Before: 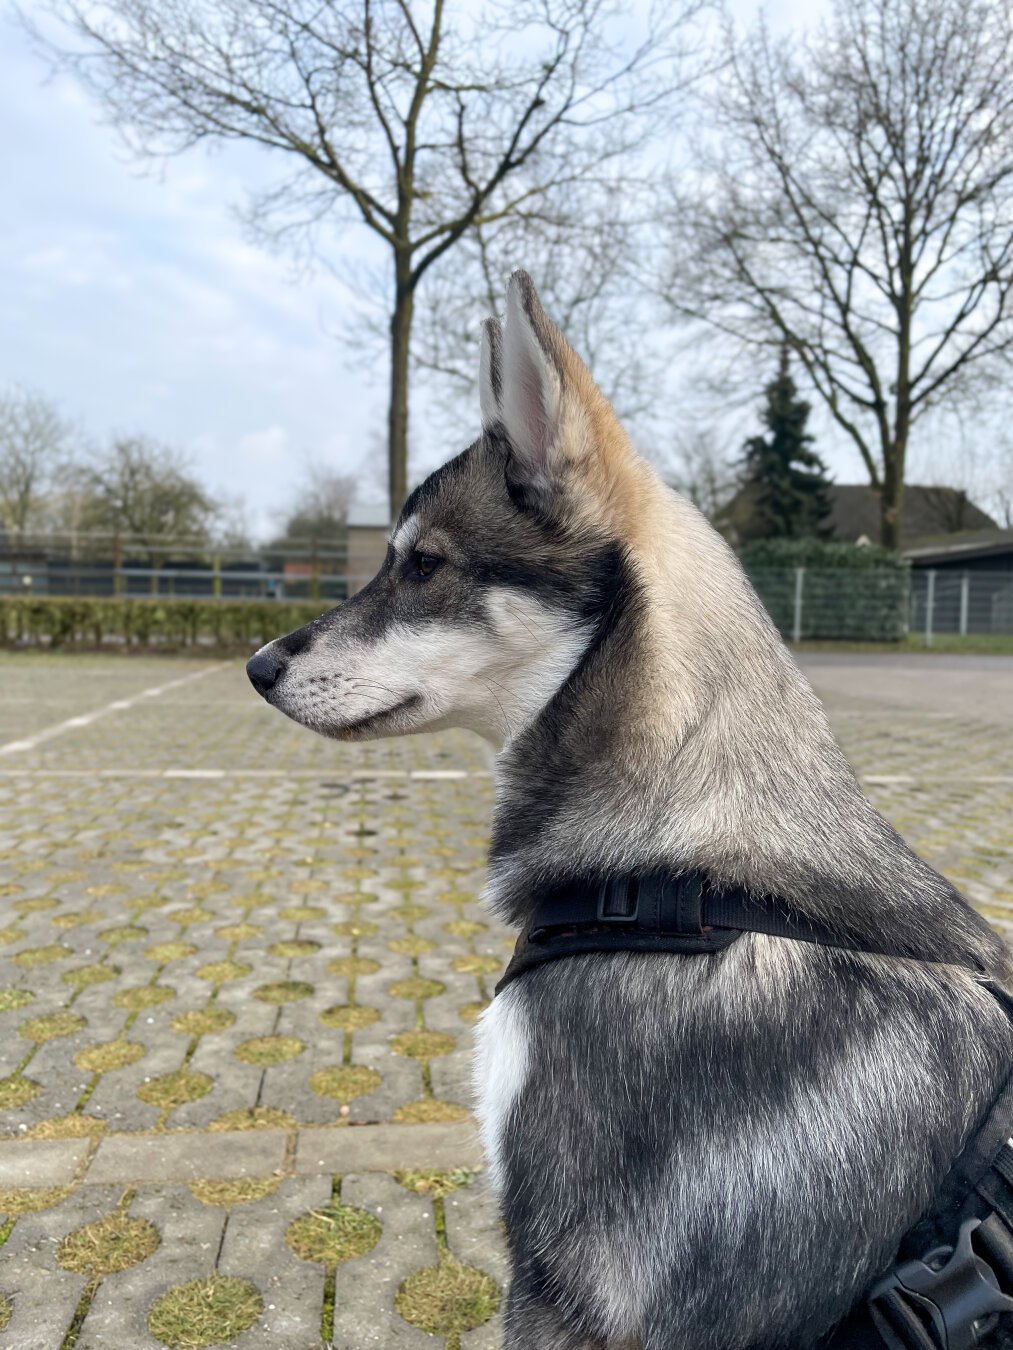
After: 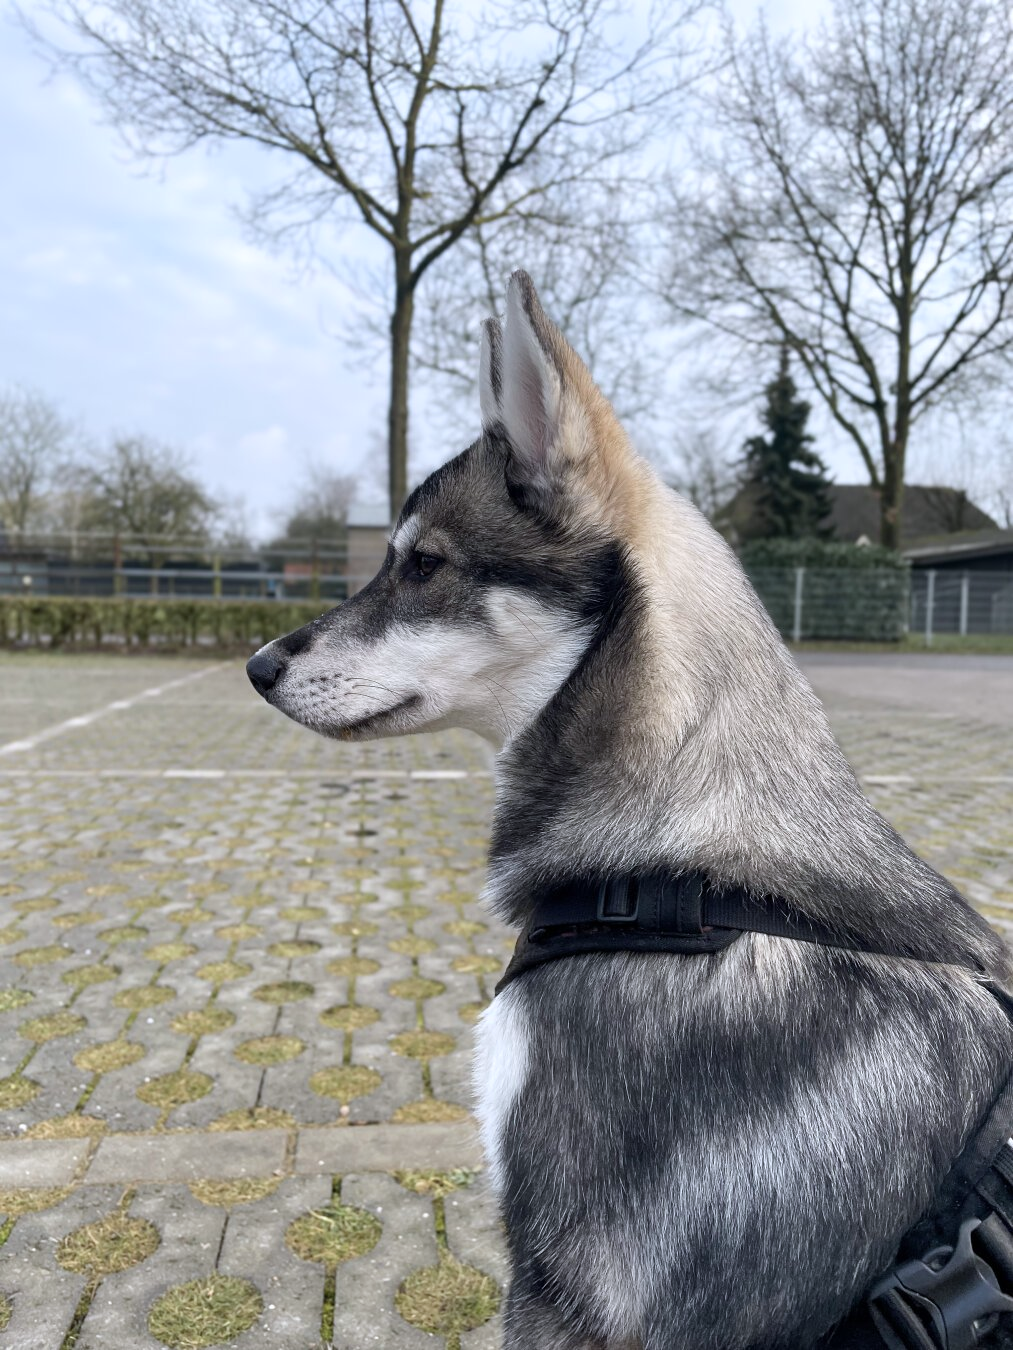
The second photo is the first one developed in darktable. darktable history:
white balance: red 0.984, blue 1.059
contrast brightness saturation: saturation -0.17
